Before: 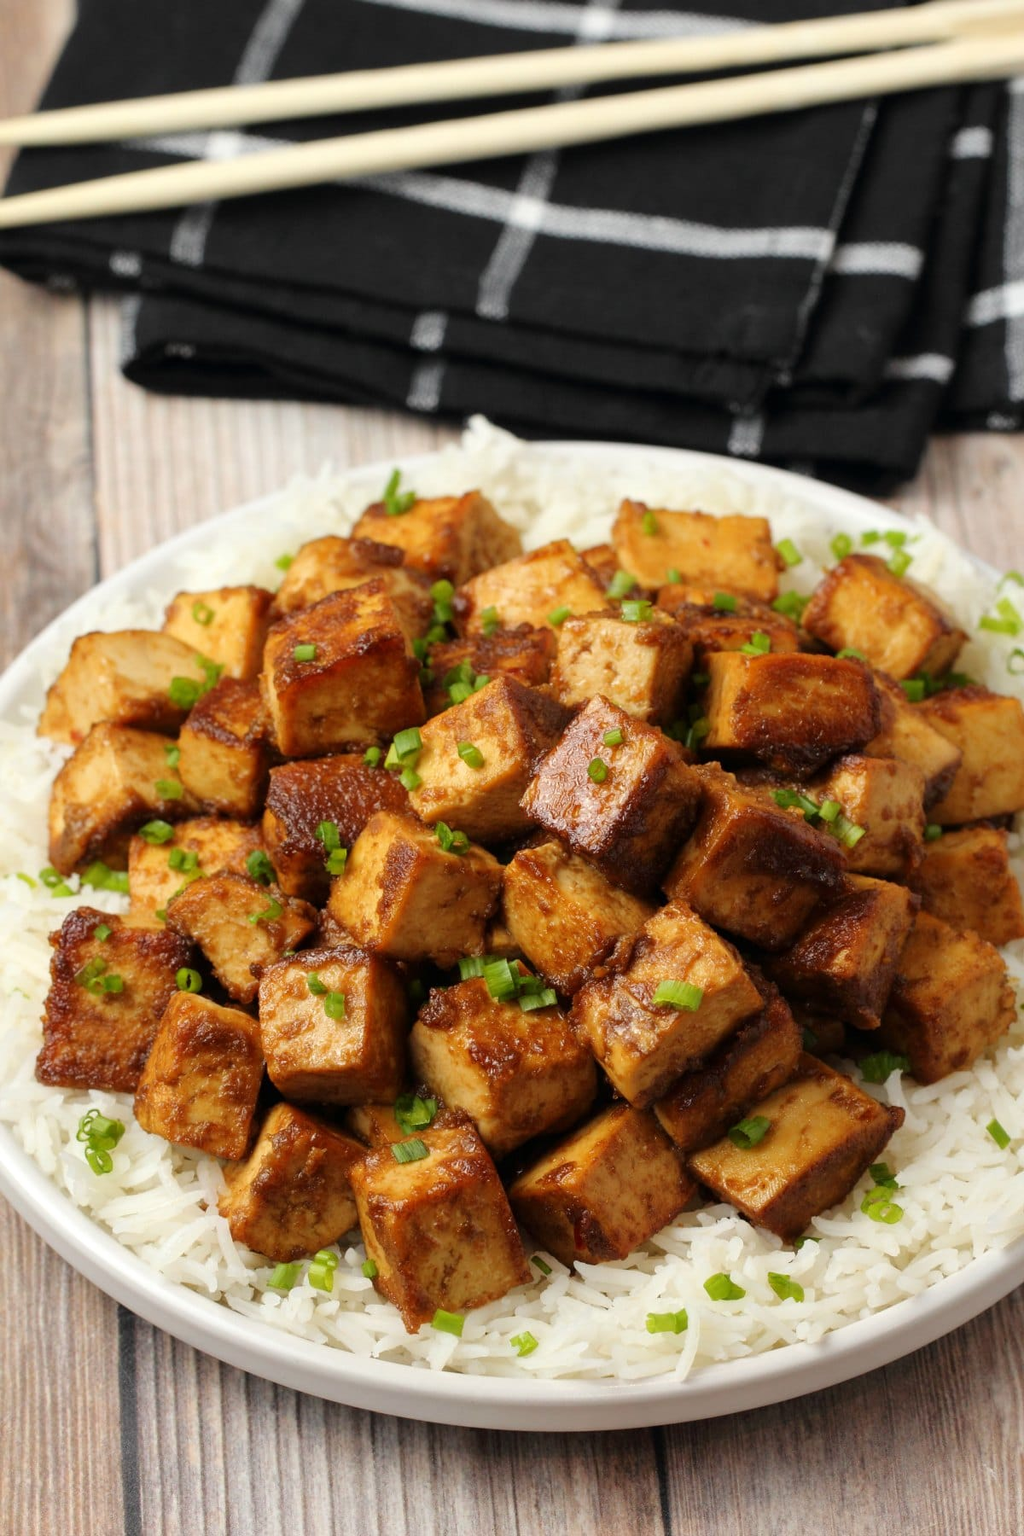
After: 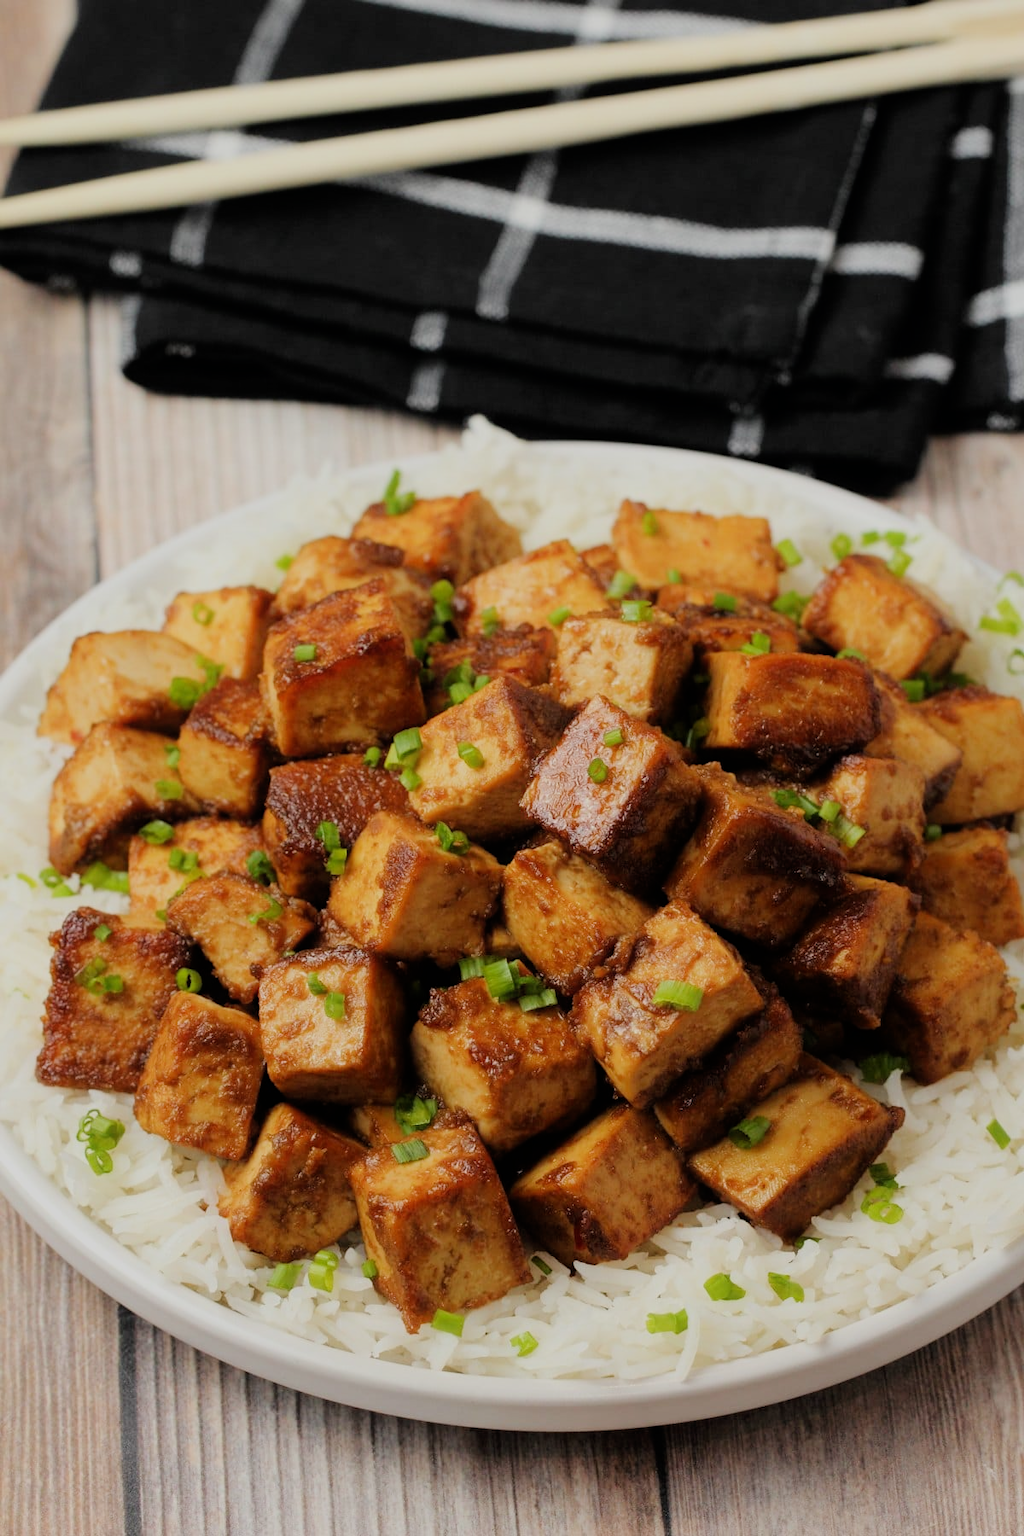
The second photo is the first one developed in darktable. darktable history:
filmic rgb: black relative exposure -7.65 EV, white relative exposure 4.56 EV, threshold 5.98 EV, hardness 3.61, enable highlight reconstruction true
contrast equalizer: y [[0.5, 0.5, 0.472, 0.5, 0.5, 0.5], [0.5 ×6], [0.5 ×6], [0 ×6], [0 ×6]]
